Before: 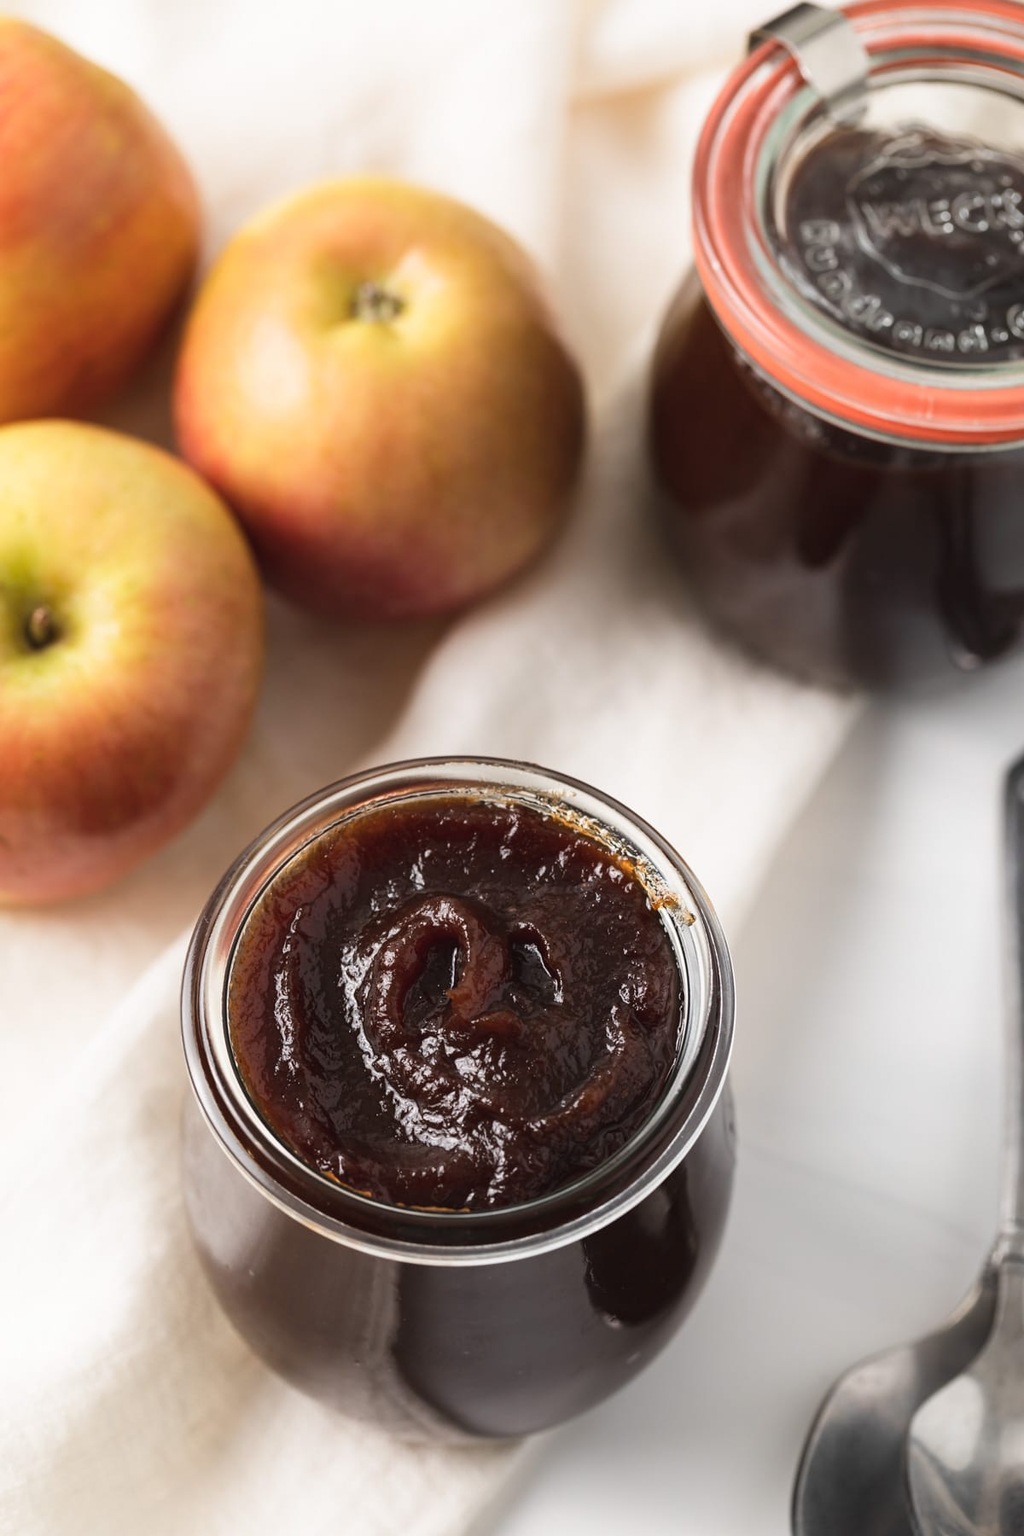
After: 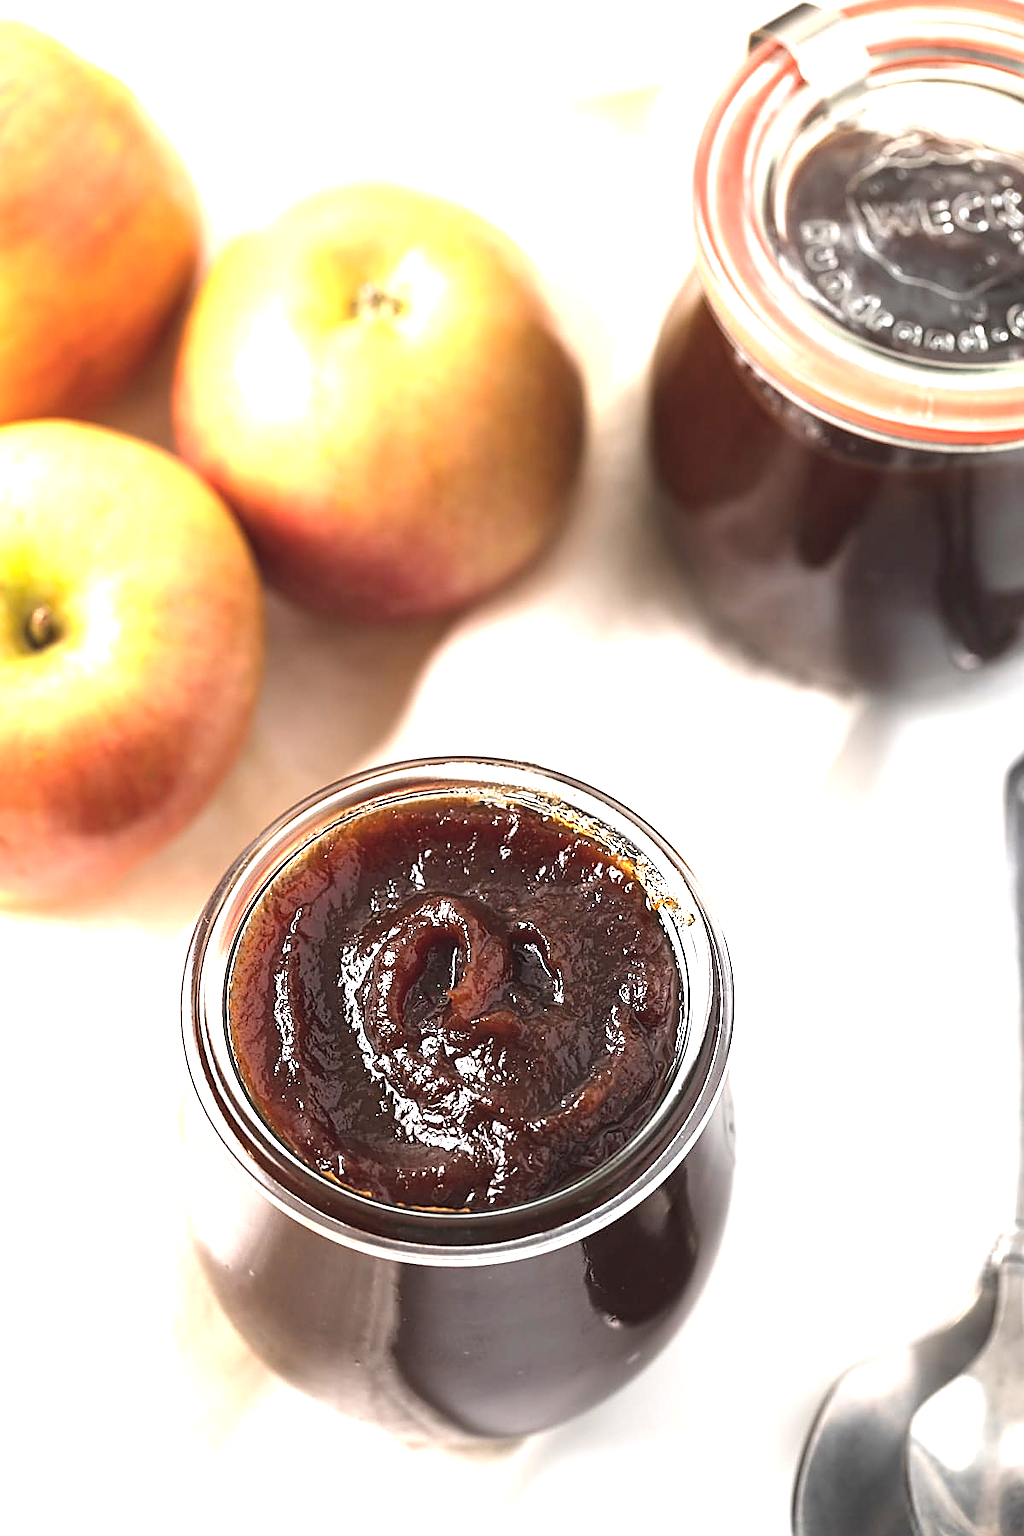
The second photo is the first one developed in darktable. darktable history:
exposure: black level correction 0, exposure 1.45 EV, compensate exposure bias true, compensate highlight preservation false
sharpen: radius 1.4, amount 1.25, threshold 0.7
